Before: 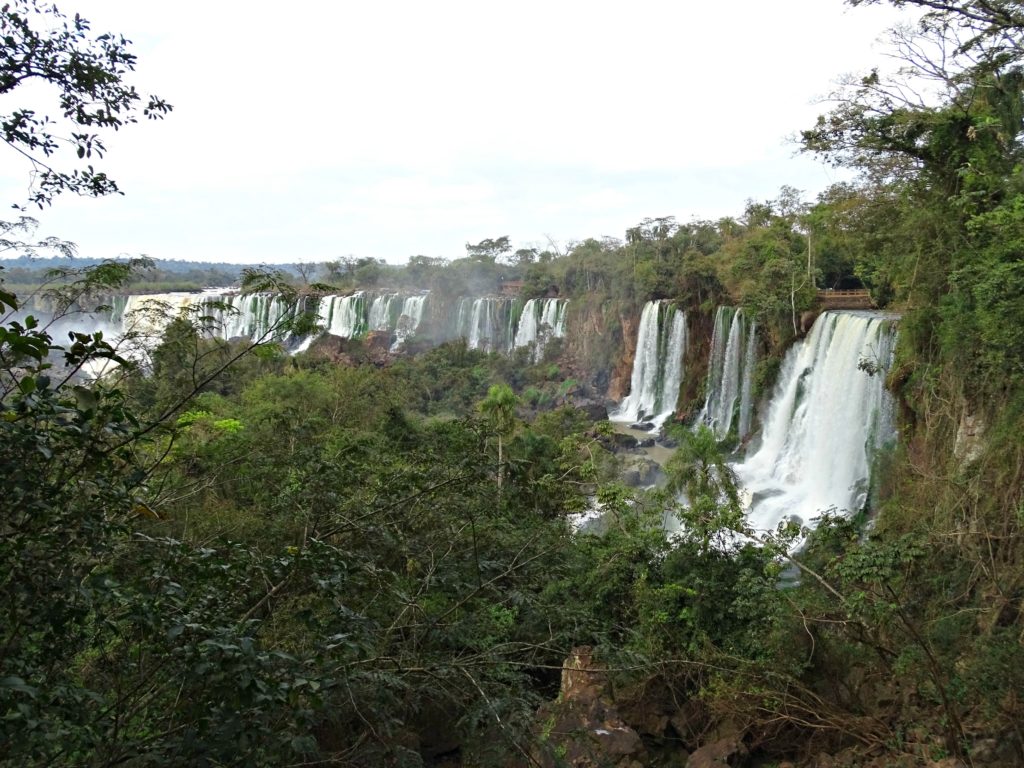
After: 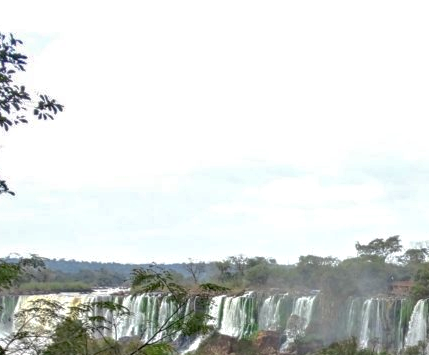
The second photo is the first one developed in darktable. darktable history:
shadows and highlights: on, module defaults
local contrast: detail 130%
crop and rotate: left 10.817%, top 0.062%, right 47.194%, bottom 53.626%
